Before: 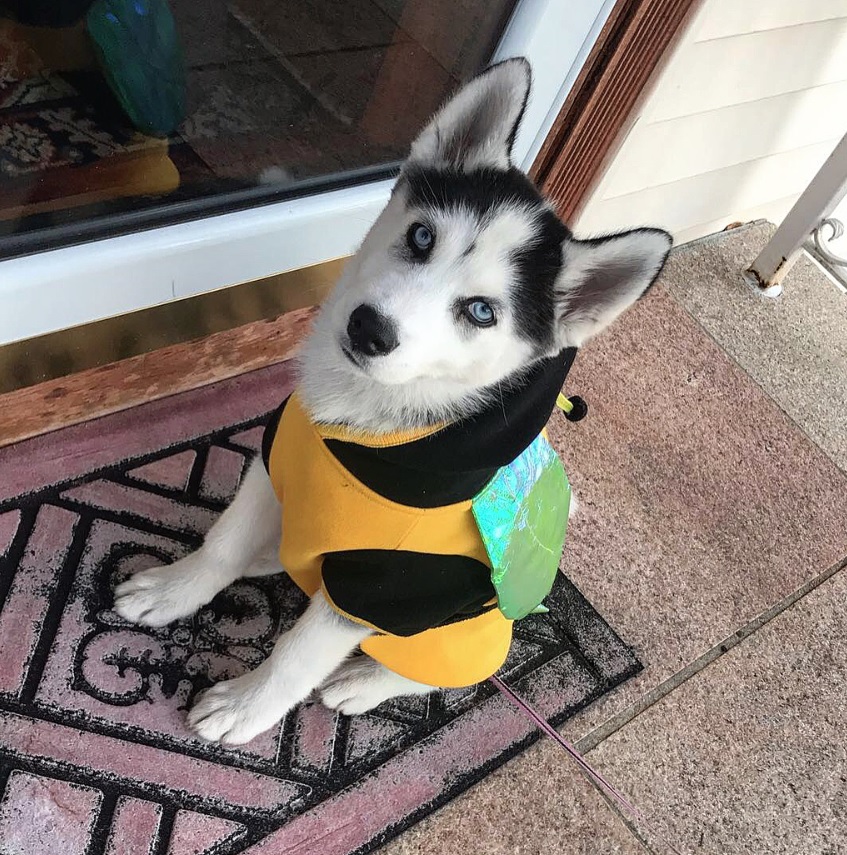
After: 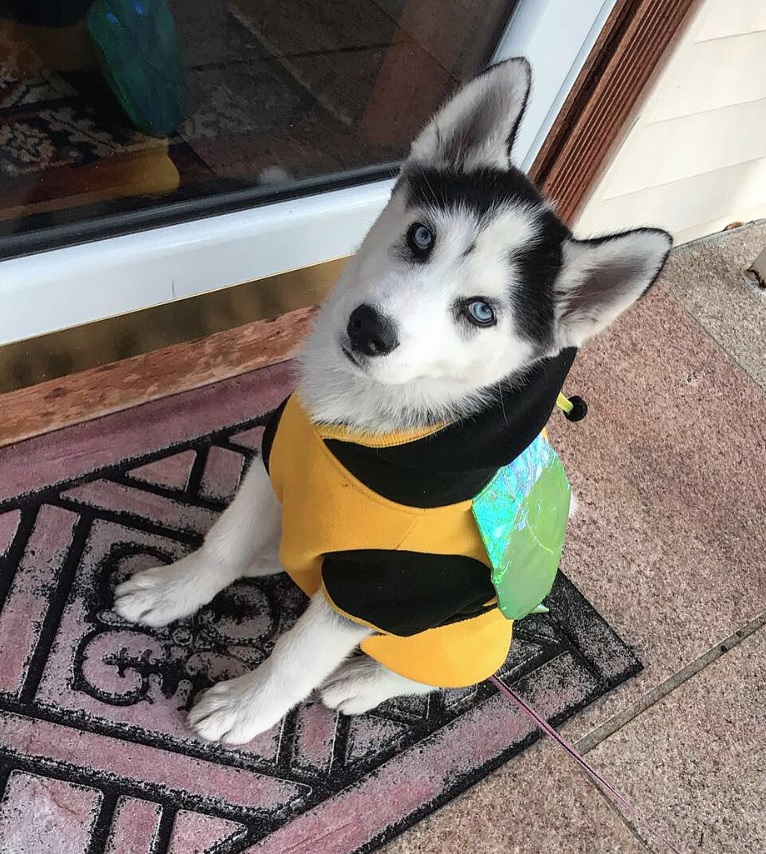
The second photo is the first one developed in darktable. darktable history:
crop: right 9.496%, bottom 0.031%
